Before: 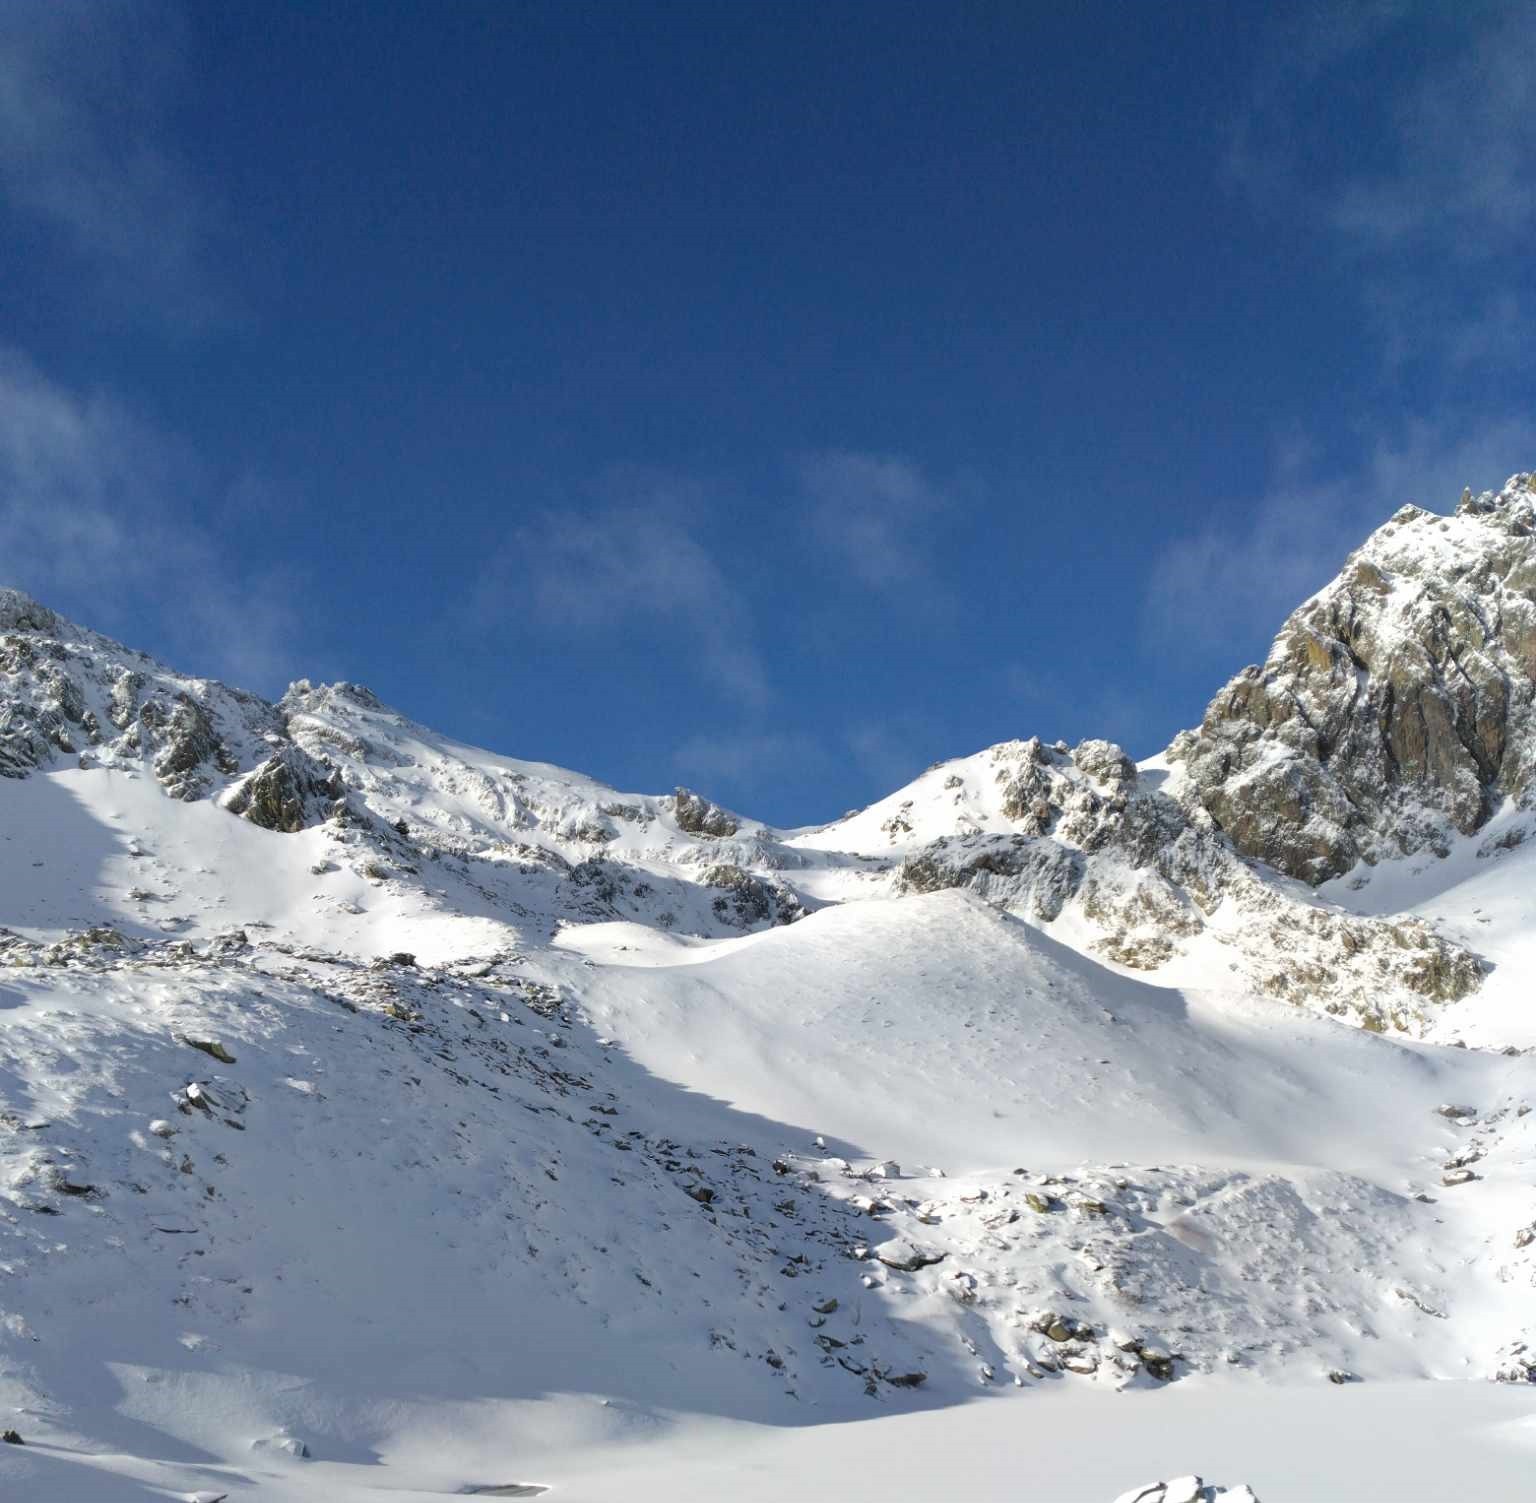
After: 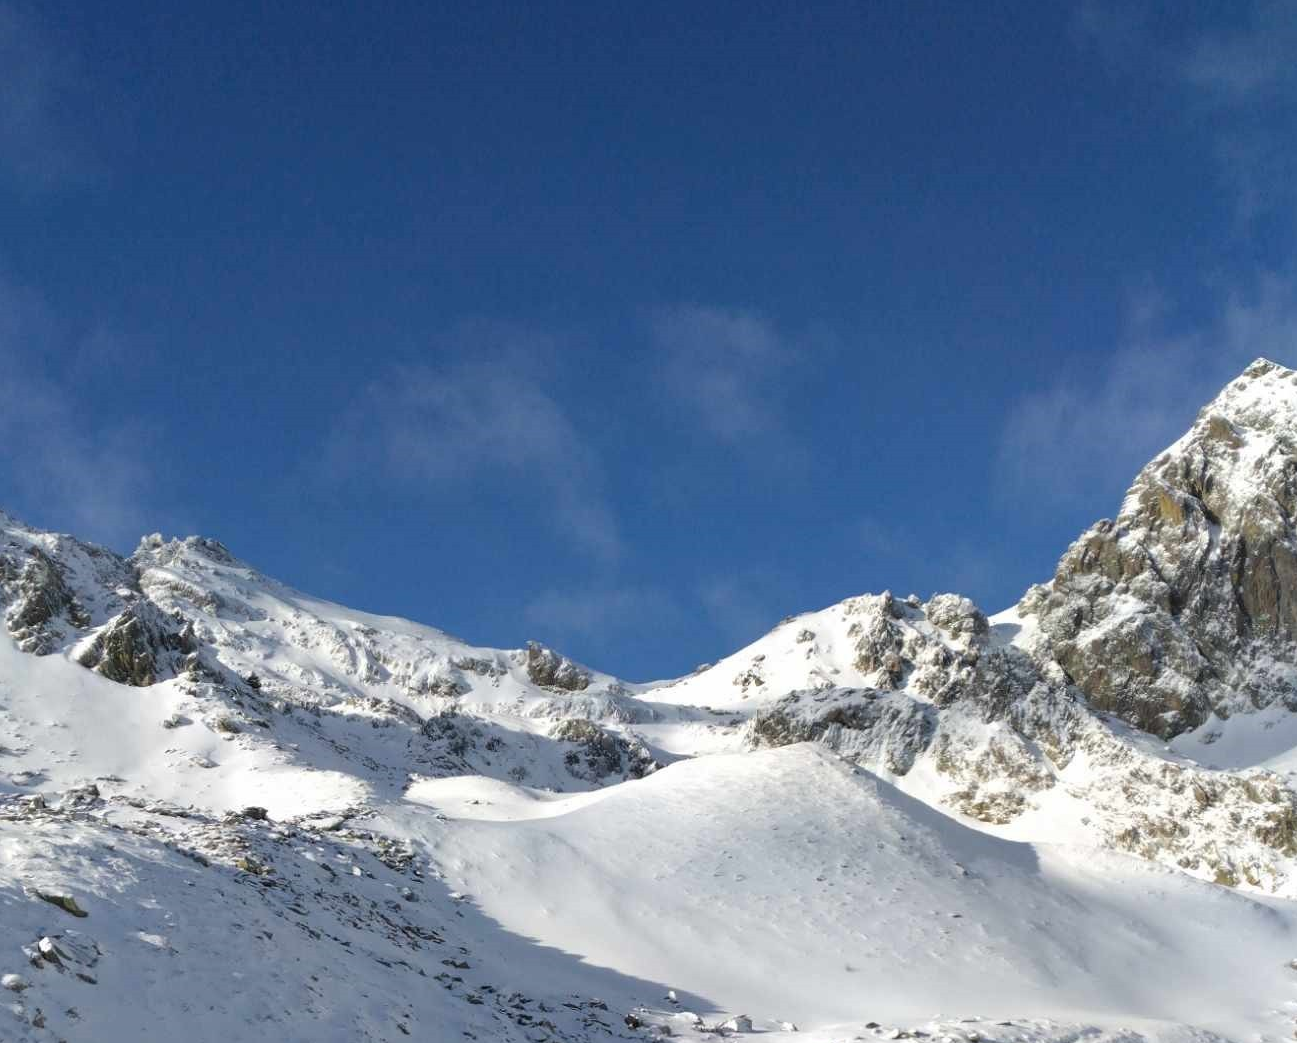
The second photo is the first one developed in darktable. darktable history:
crop and rotate: left 9.646%, top 9.779%, right 5.897%, bottom 20.775%
